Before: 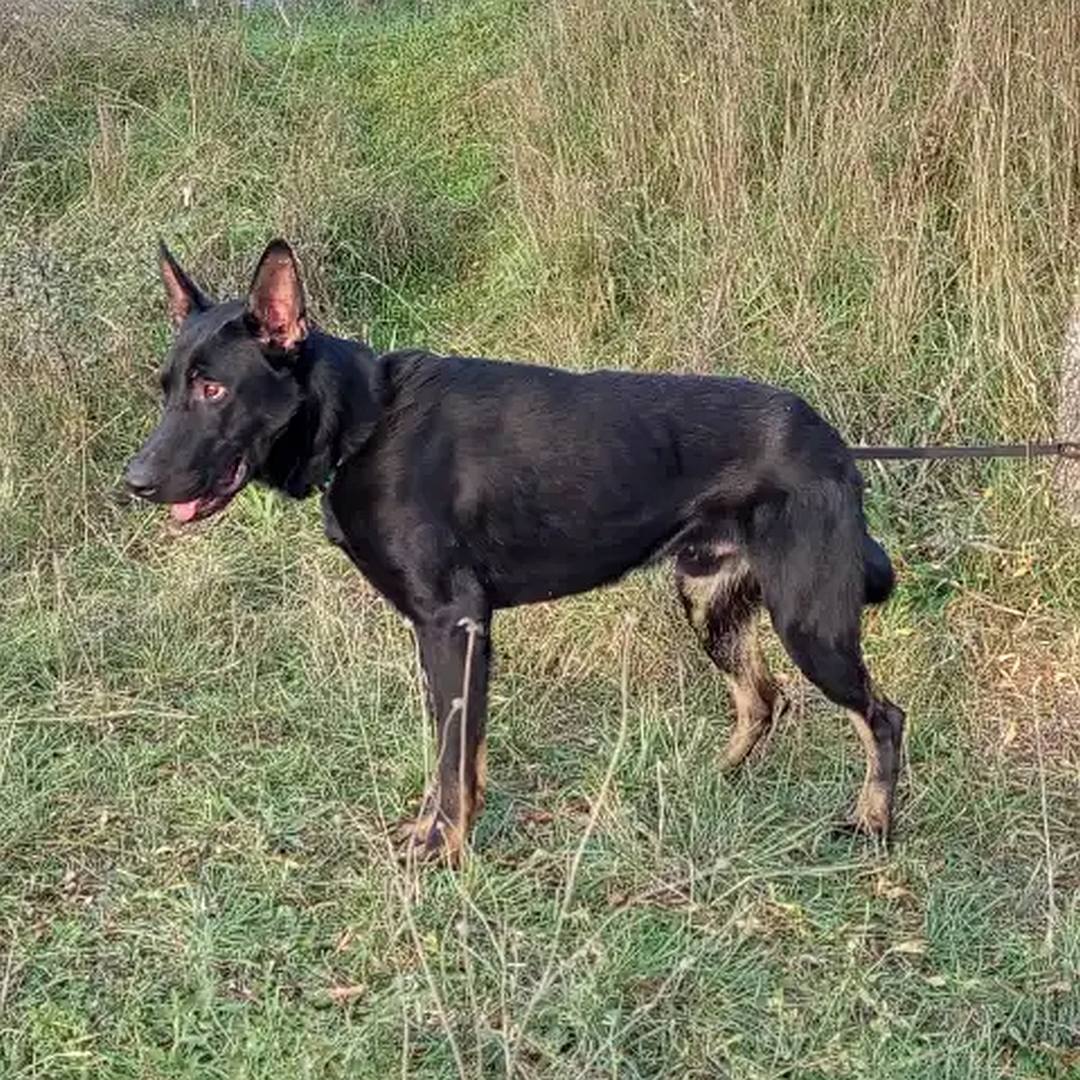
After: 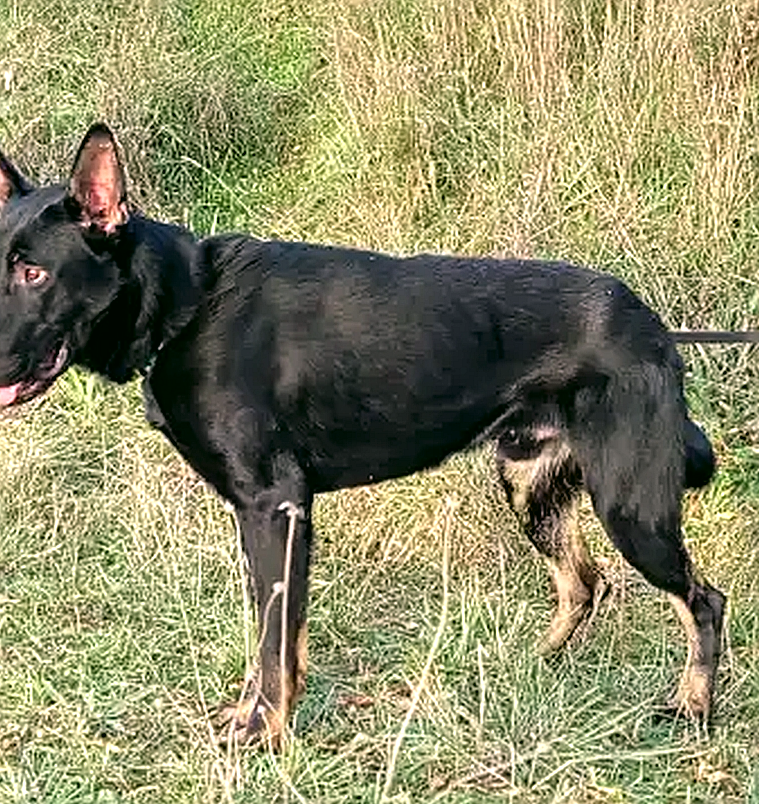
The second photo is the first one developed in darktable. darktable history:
tone equalizer: -8 EV -0.747 EV, -7 EV -0.708 EV, -6 EV -0.613 EV, -5 EV -0.377 EV, -3 EV 0.384 EV, -2 EV 0.6 EV, -1 EV 0.68 EV, +0 EV 0.777 EV
color correction: highlights a* 4.42, highlights b* 4.98, shadows a* -7.49, shadows b* 4.57
sharpen: on, module defaults
exposure: compensate highlight preservation false
crop and rotate: left 16.73%, top 10.81%, right 12.932%, bottom 14.745%
